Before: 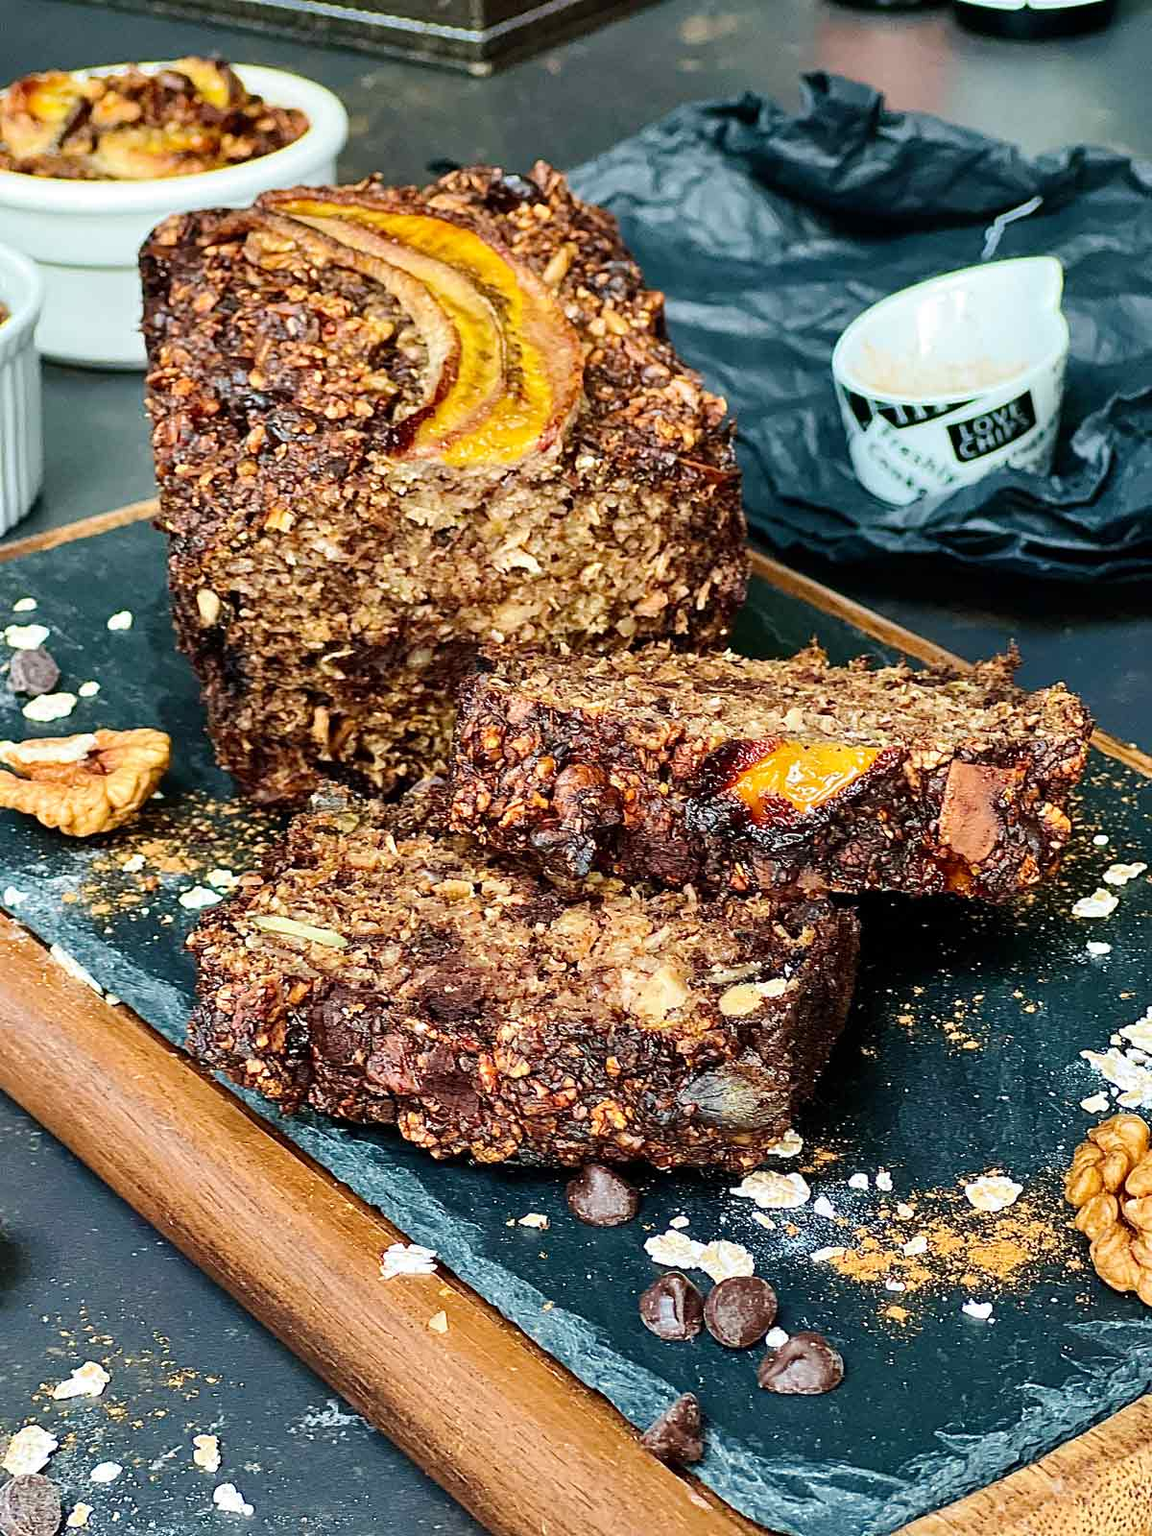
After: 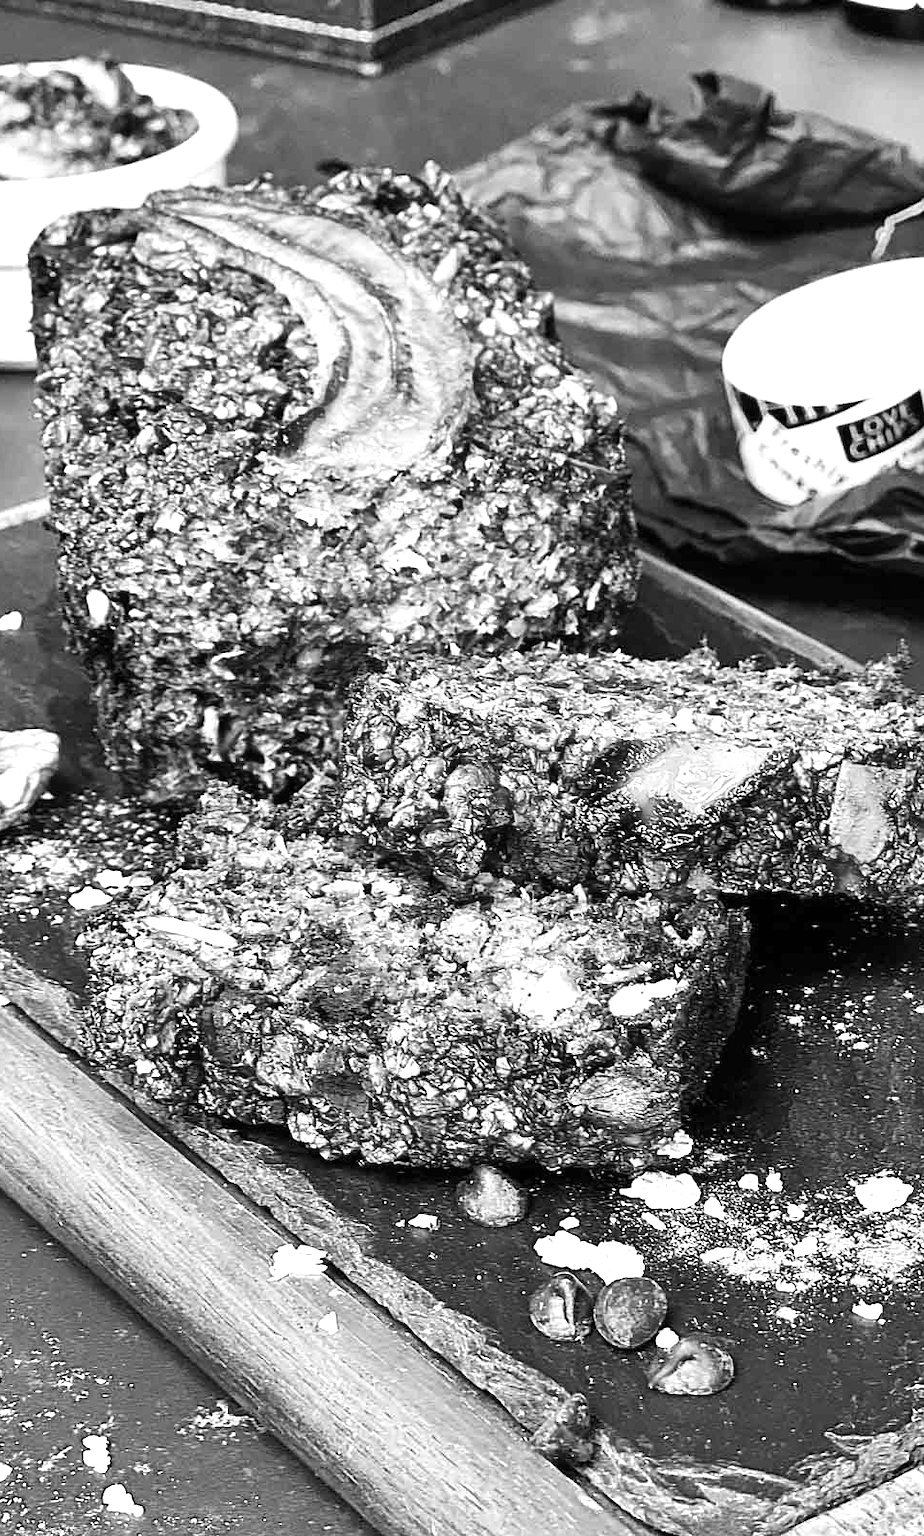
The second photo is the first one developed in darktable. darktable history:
monochrome: on, module defaults
crop and rotate: left 9.597%, right 10.195%
white balance: red 1.188, blue 1.11
vibrance: on, module defaults
exposure: black level correction 0, exposure 0.6 EV, compensate highlight preservation false
shadows and highlights: shadows 37.27, highlights -28.18, soften with gaussian
